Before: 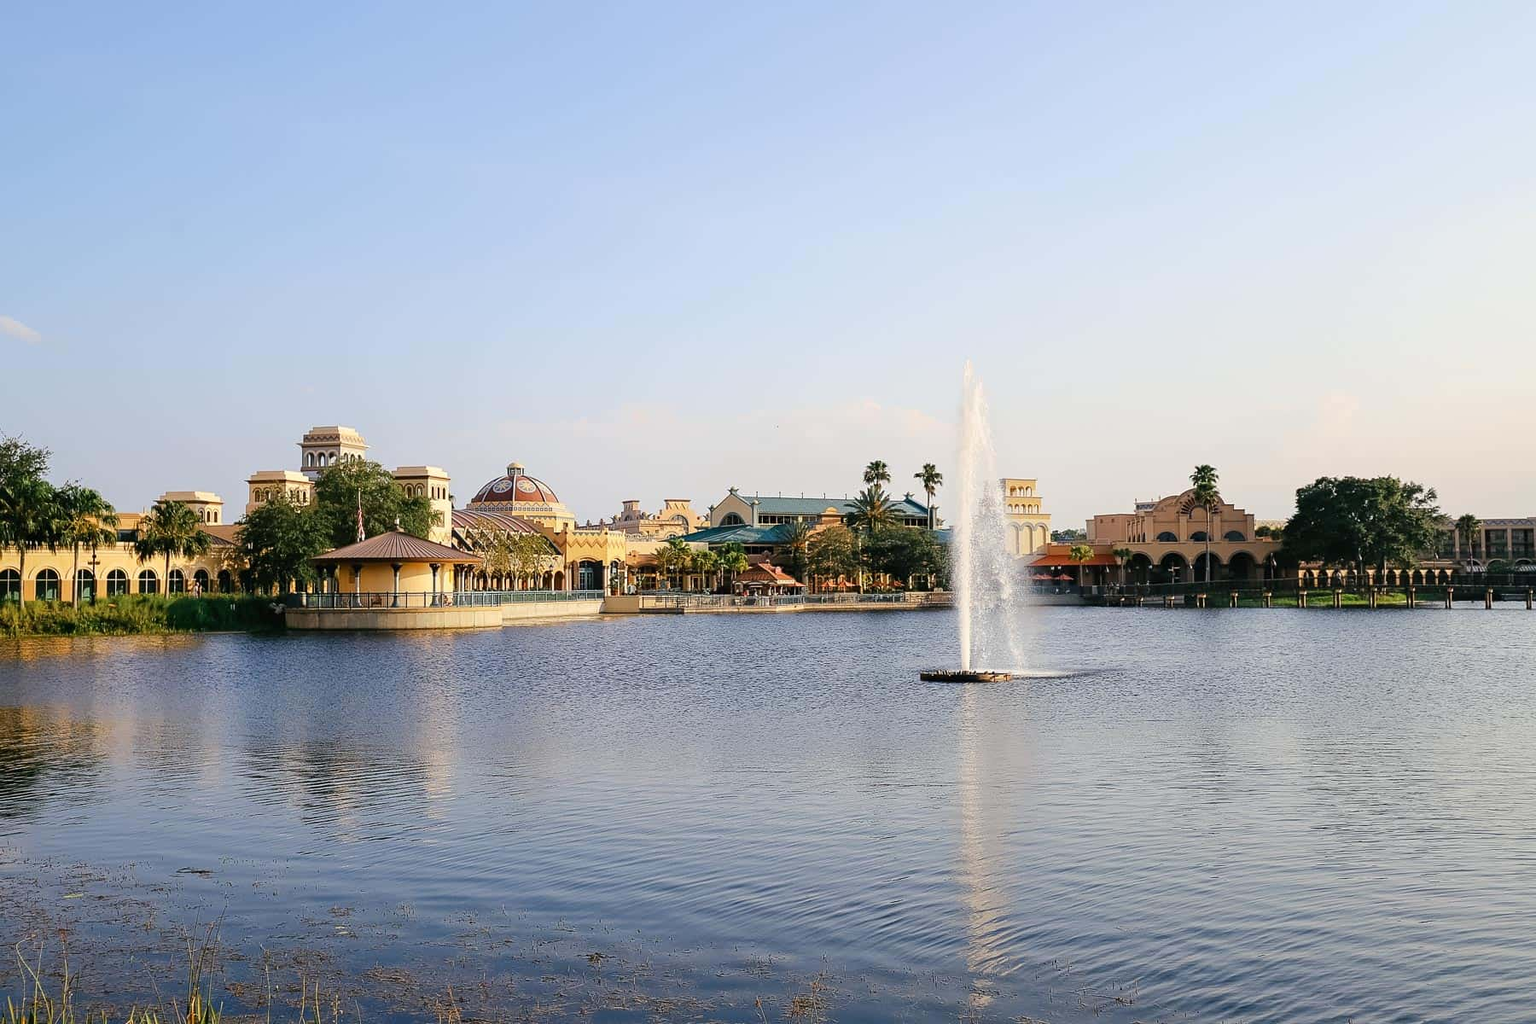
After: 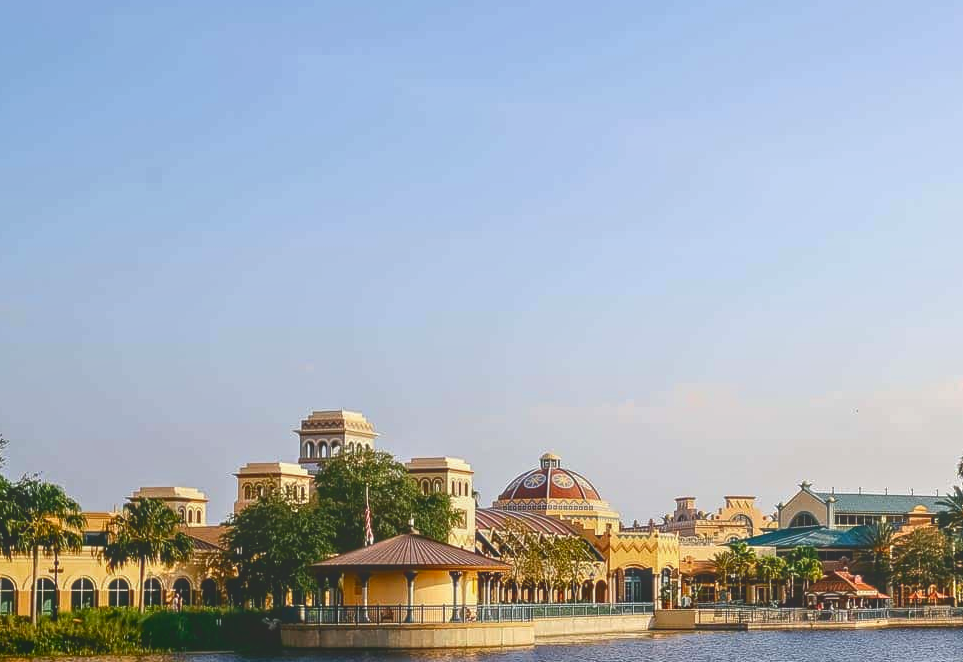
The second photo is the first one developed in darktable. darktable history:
contrast brightness saturation: contrast 0.134, brightness -0.245, saturation 0.147
exposure: exposure 0.022 EV, compensate highlight preservation false
local contrast: highlights 73%, shadows 22%, midtone range 0.191
crop and rotate: left 3.036%, top 7.437%, right 43.452%, bottom 37.354%
